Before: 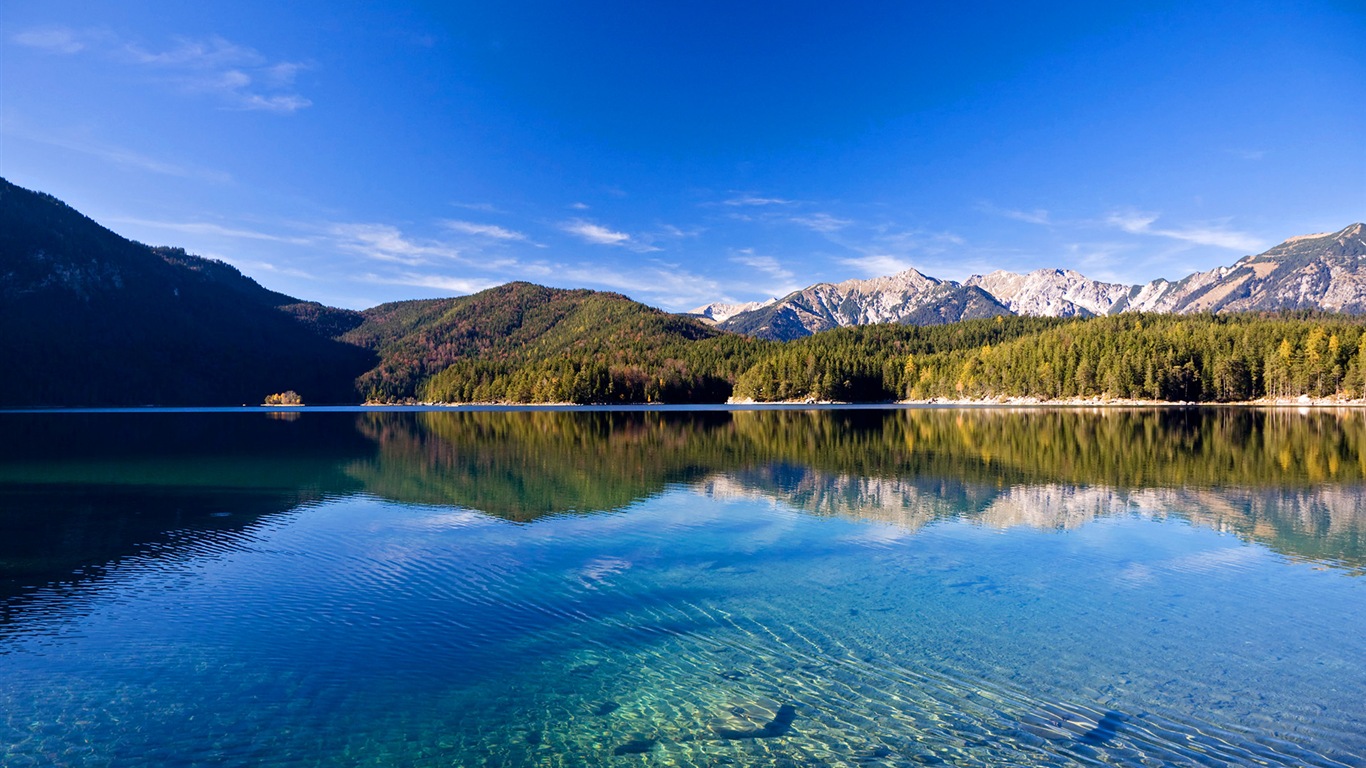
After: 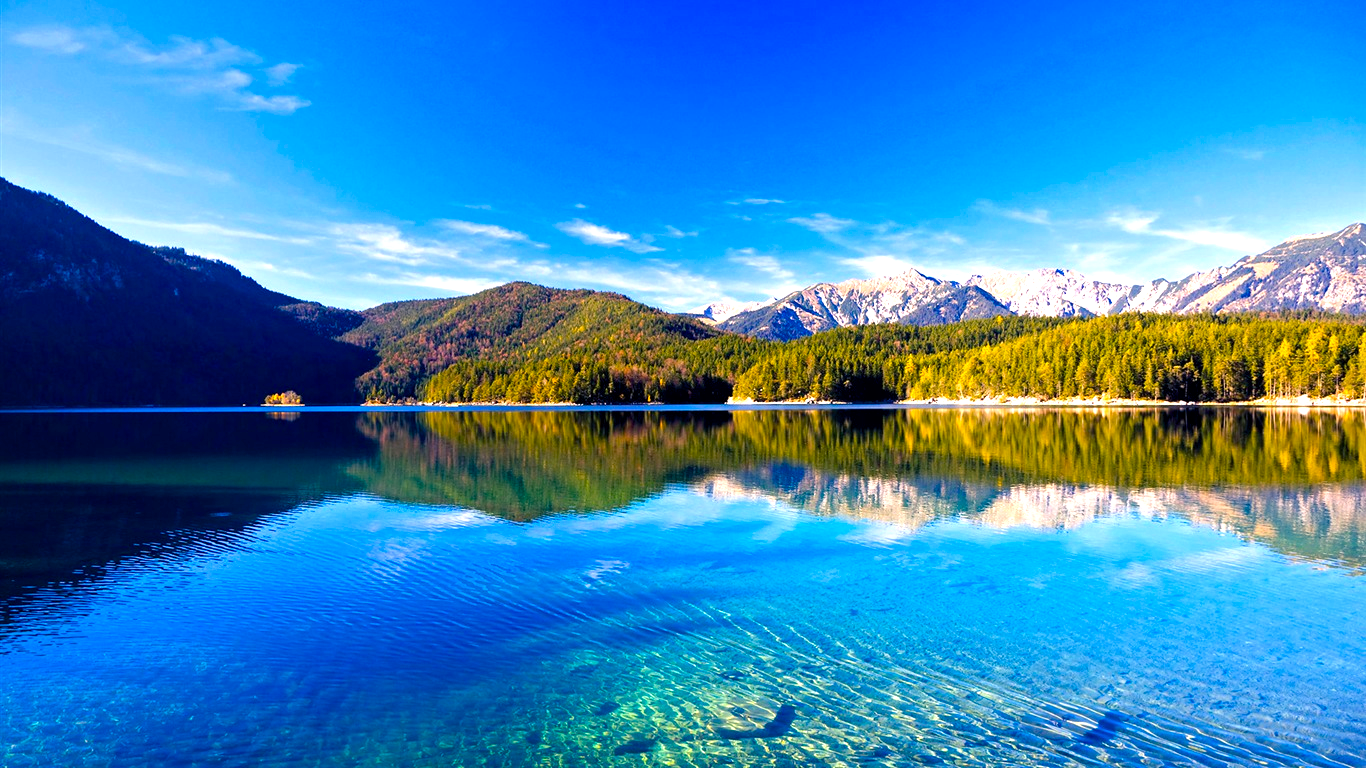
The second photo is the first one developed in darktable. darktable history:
exposure: black level correction 0.001, exposure 0.499 EV, compensate exposure bias true, compensate highlight preservation false
color balance rgb: shadows lift › chroma 4.118%, shadows lift › hue 253.08°, highlights gain › chroma 1.668%, highlights gain › hue 55.16°, linear chroma grading › global chroma 14.588%, perceptual saturation grading › global saturation 25.724%, perceptual brilliance grading › highlights 8.479%, perceptual brilliance grading › mid-tones 3.123%, perceptual brilliance grading › shadows 1.921%
